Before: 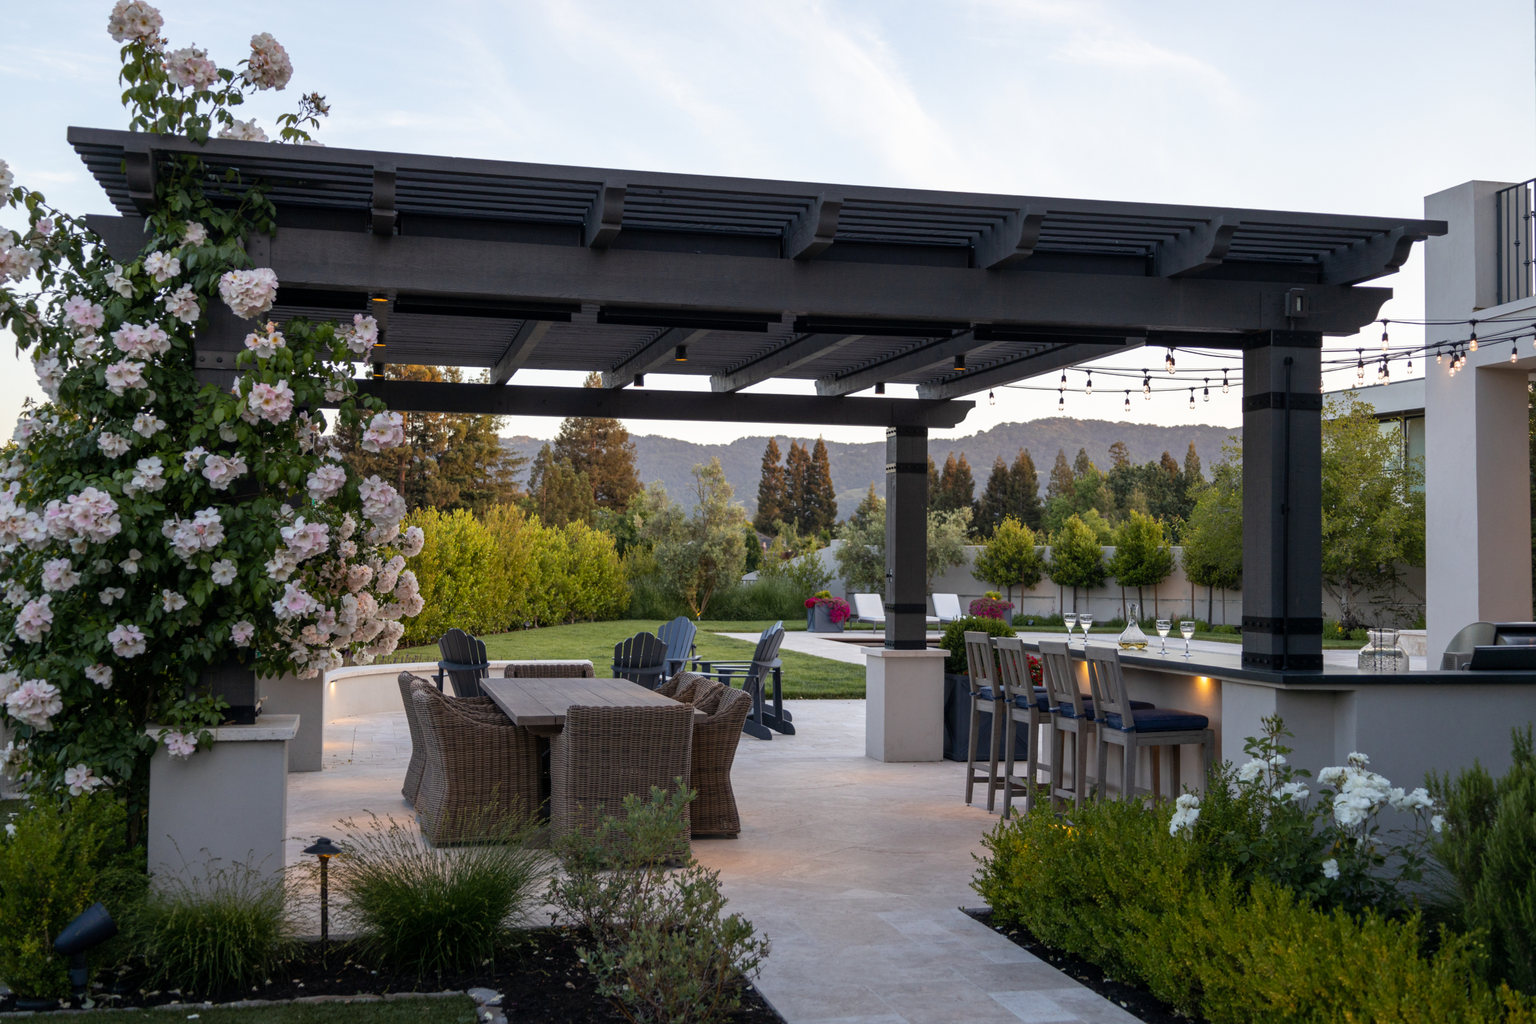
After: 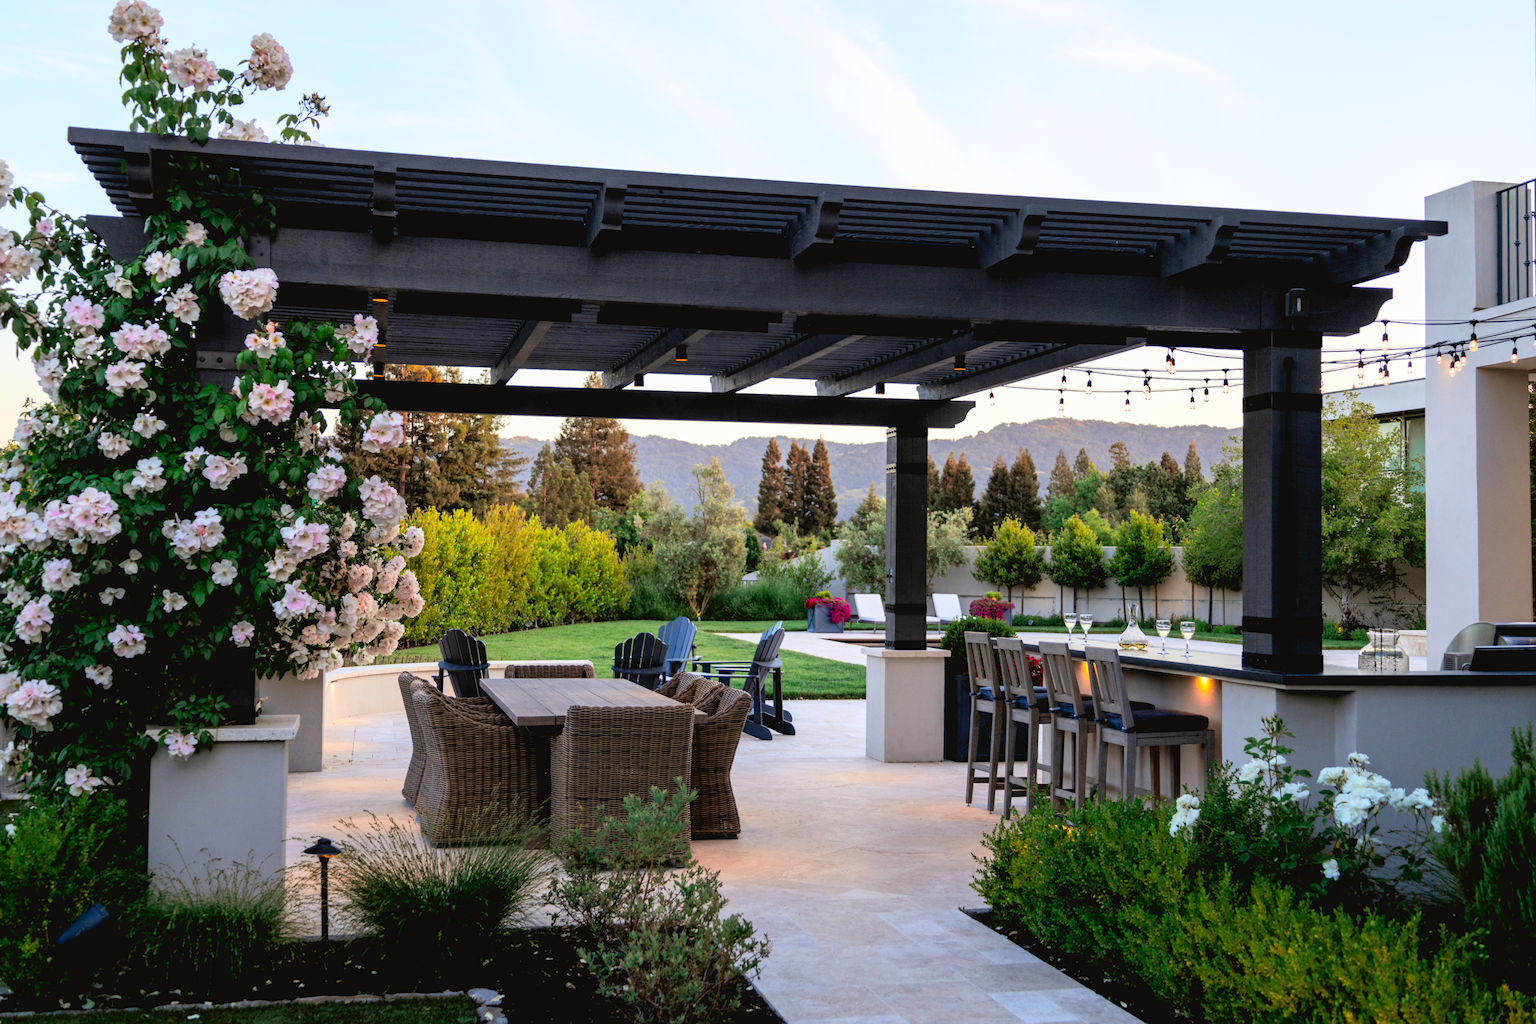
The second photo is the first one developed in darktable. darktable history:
tone curve: curves: ch0 [(0, 0.039) (0.104, 0.094) (0.285, 0.301) (0.689, 0.764) (0.89, 0.926) (0.994, 0.971)]; ch1 [(0, 0) (0.337, 0.249) (0.437, 0.411) (0.485, 0.487) (0.515, 0.514) (0.566, 0.563) (0.641, 0.655) (1, 1)]; ch2 [(0, 0) (0.314, 0.301) (0.421, 0.411) (0.502, 0.505) (0.528, 0.54) (0.557, 0.555) (0.612, 0.583) (0.722, 0.67) (1, 1)], color space Lab, independent channels, preserve colors none
rgb levels: levels [[0.013, 0.434, 0.89], [0, 0.5, 1], [0, 0.5, 1]]
contrast brightness saturation: saturation 0.5
